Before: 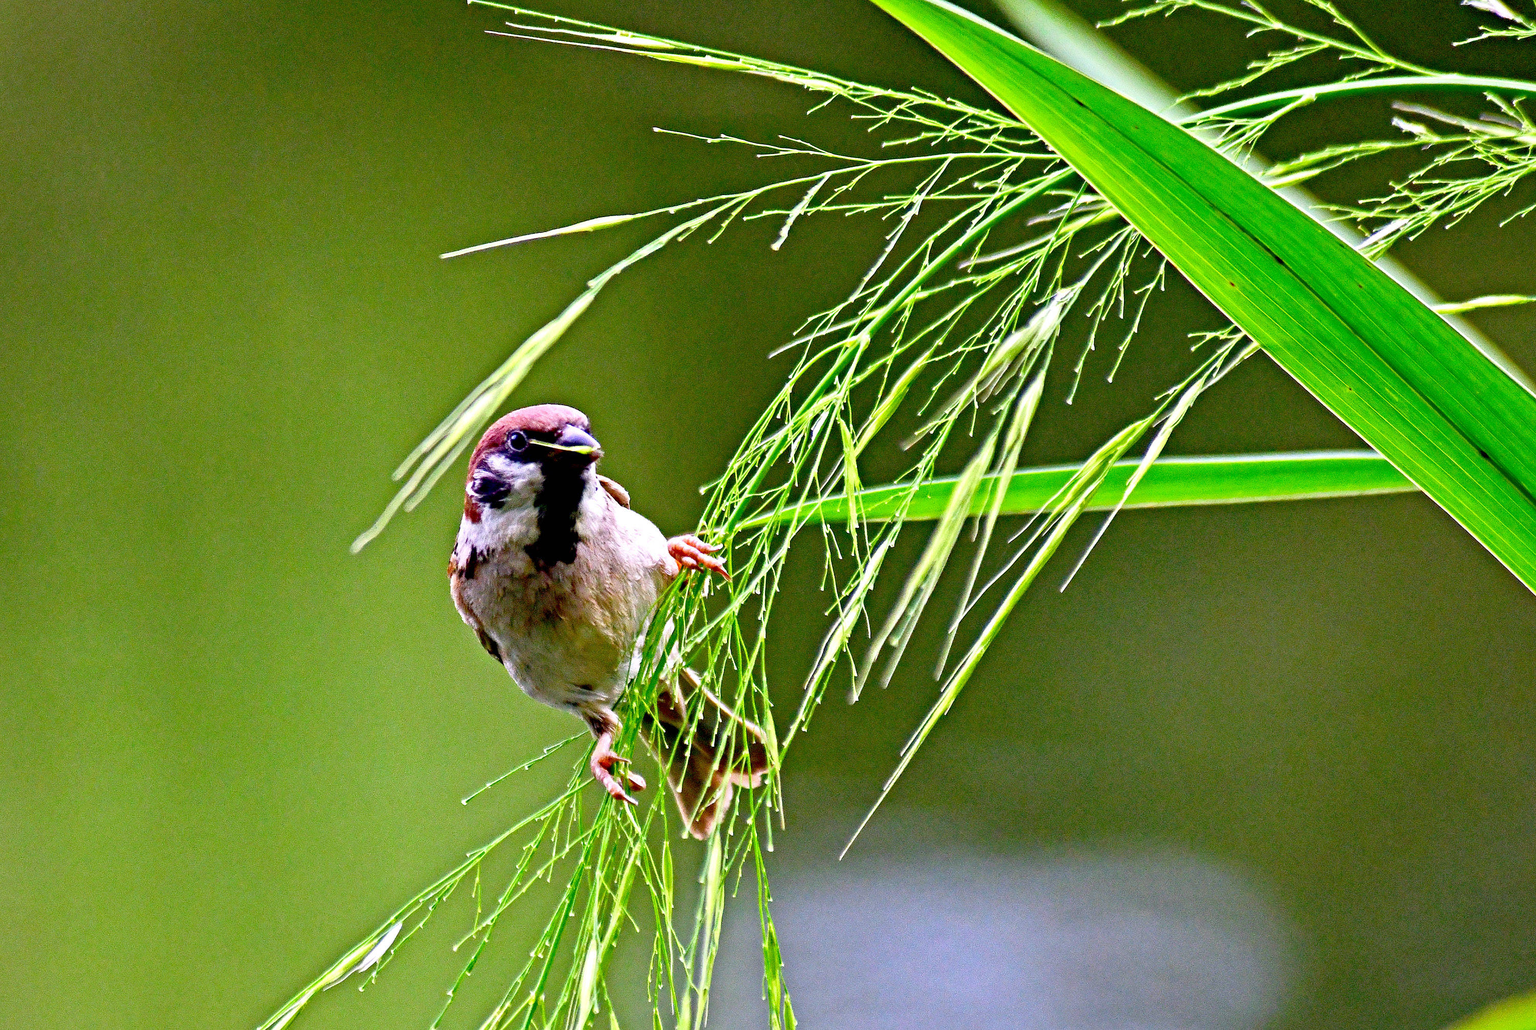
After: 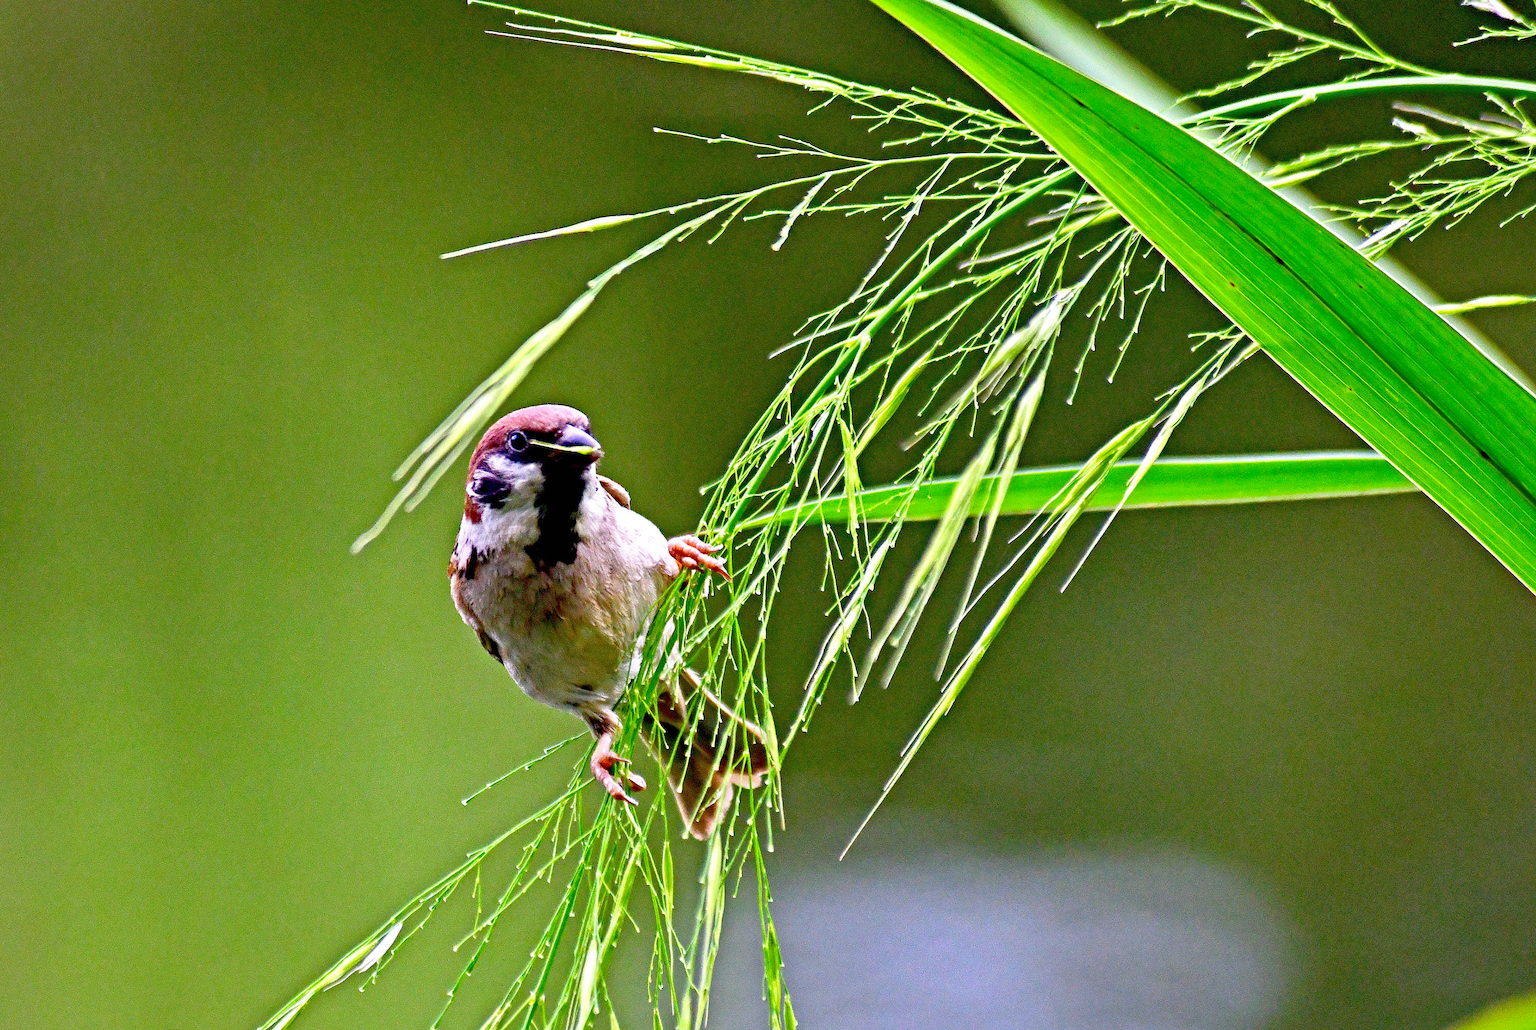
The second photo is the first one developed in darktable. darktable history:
shadows and highlights: shadows 25.37, highlights -26.22
